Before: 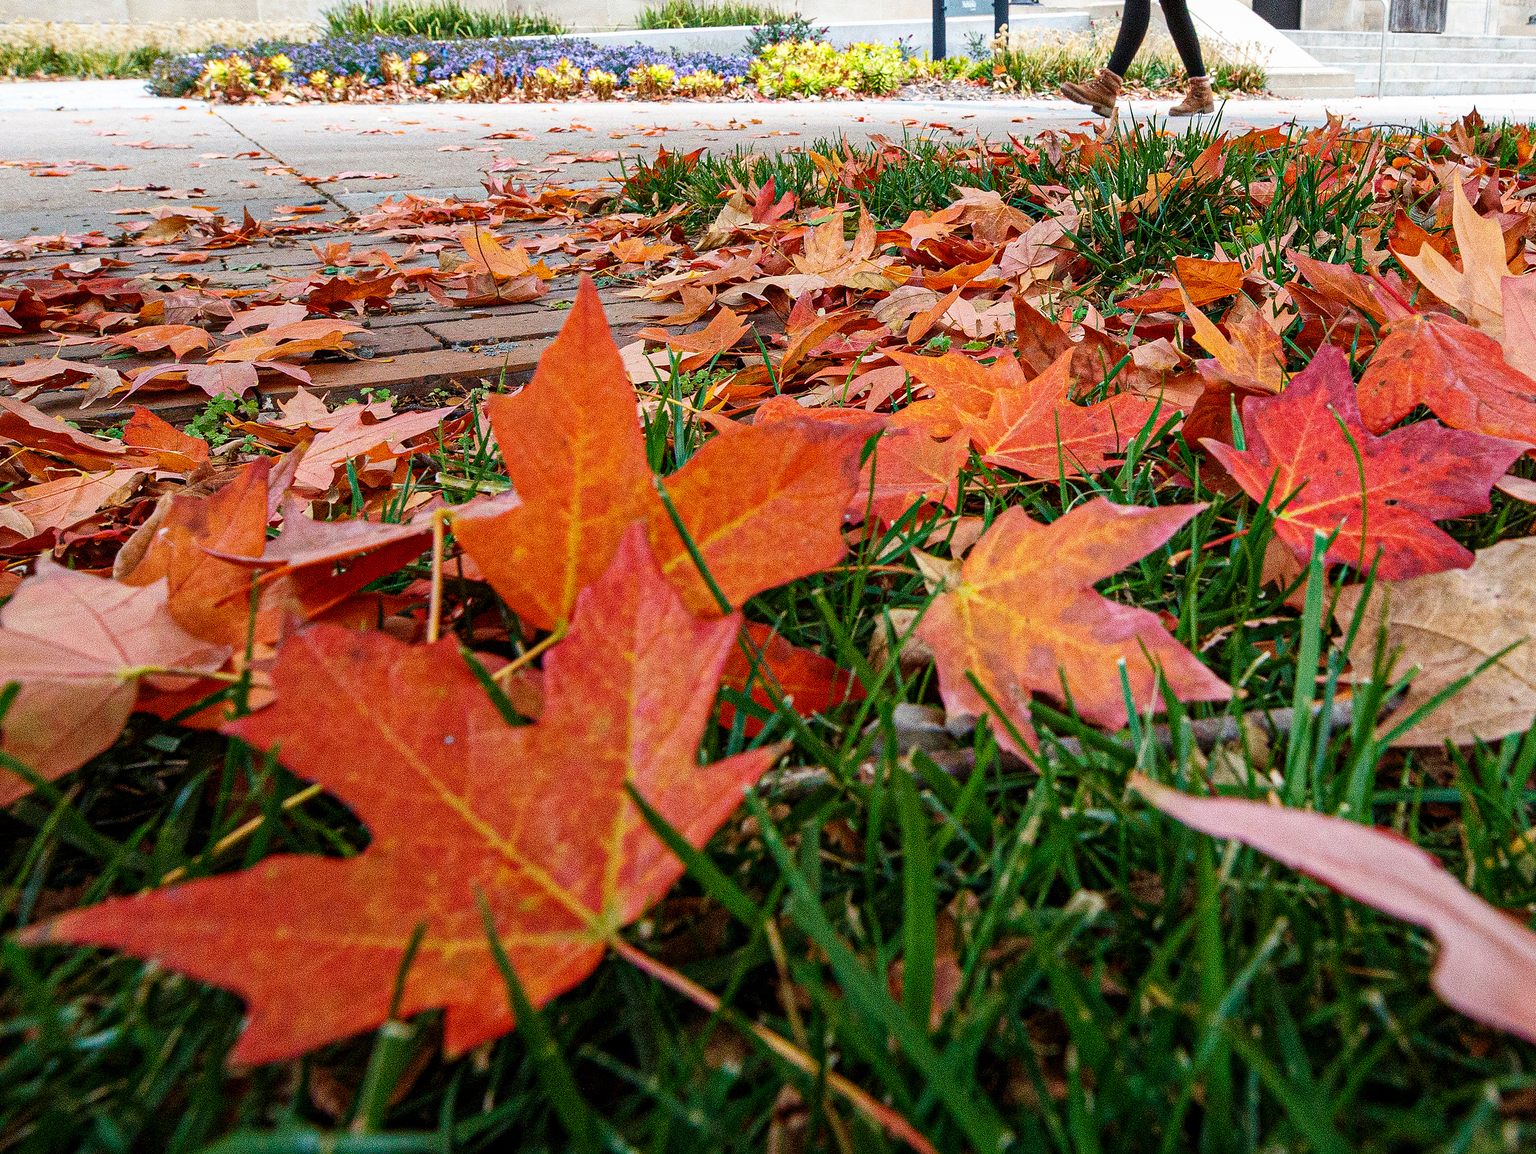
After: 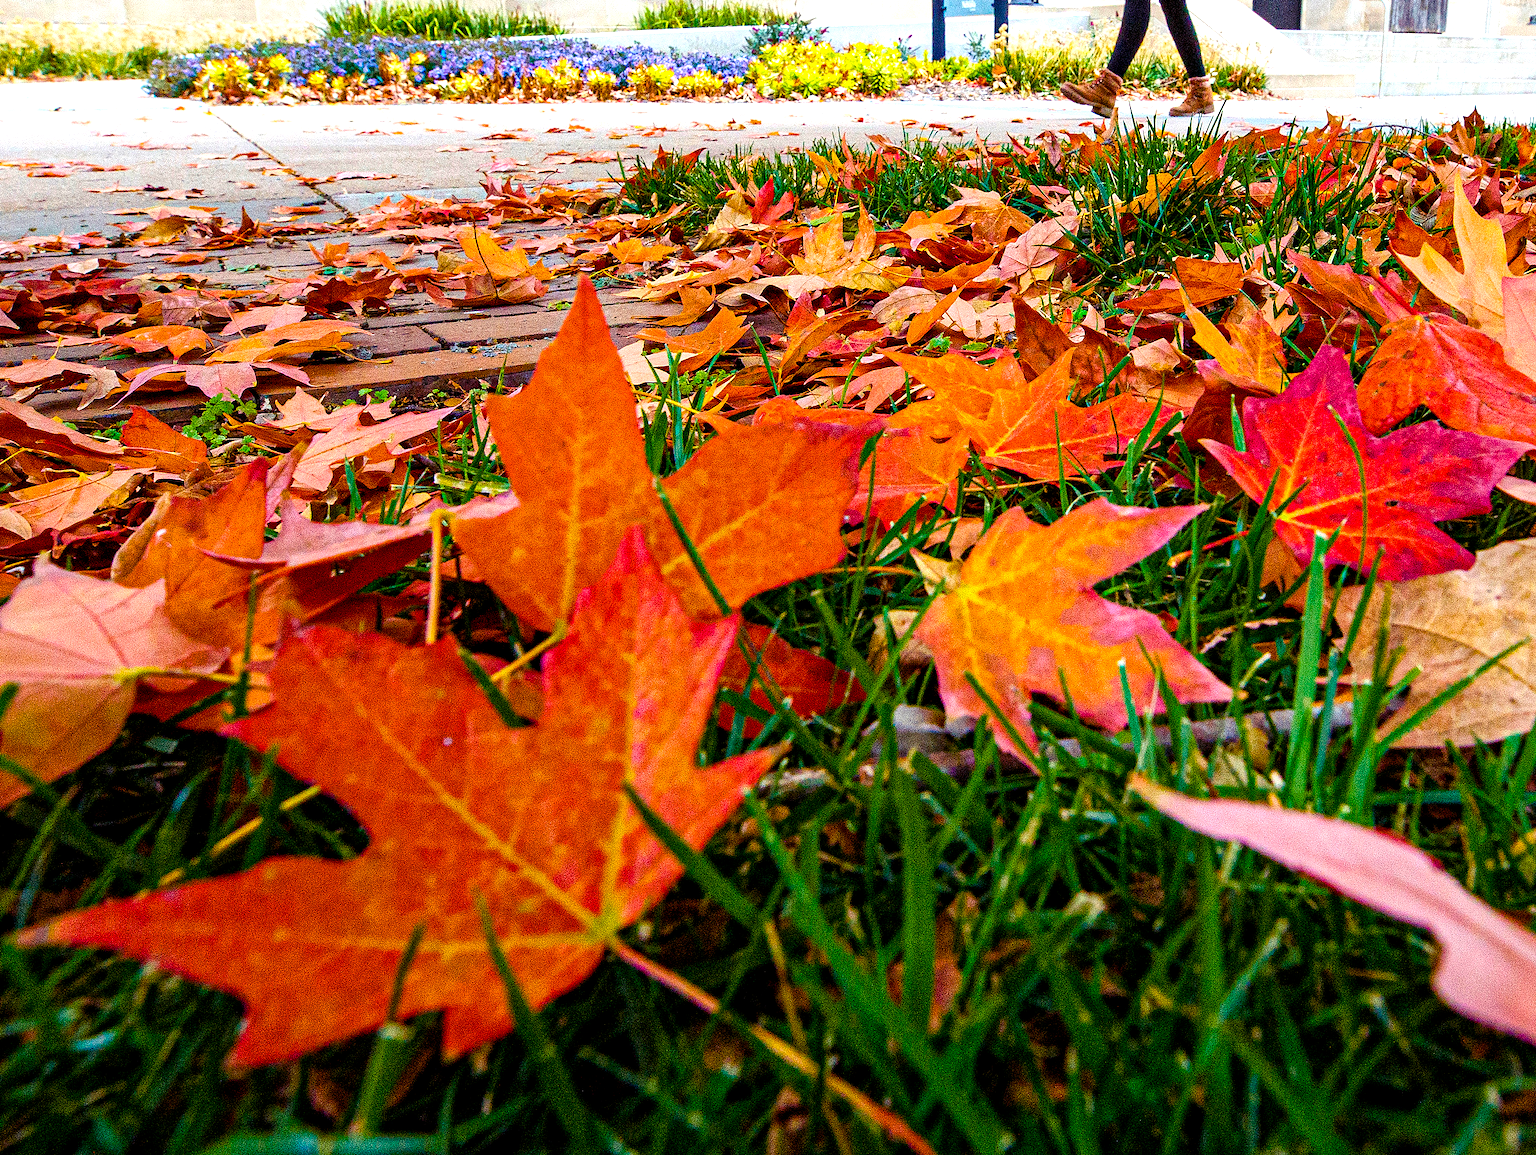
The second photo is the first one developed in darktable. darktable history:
crop: left 0.184%
color balance rgb: shadows lift › luminance -21.434%, shadows lift › chroma 9.063%, shadows lift › hue 285.87°, global offset › luminance -0.488%, perceptual saturation grading › global saturation 25.107%, perceptual brilliance grading › global brilliance 11.91%, global vibrance 42.628%
